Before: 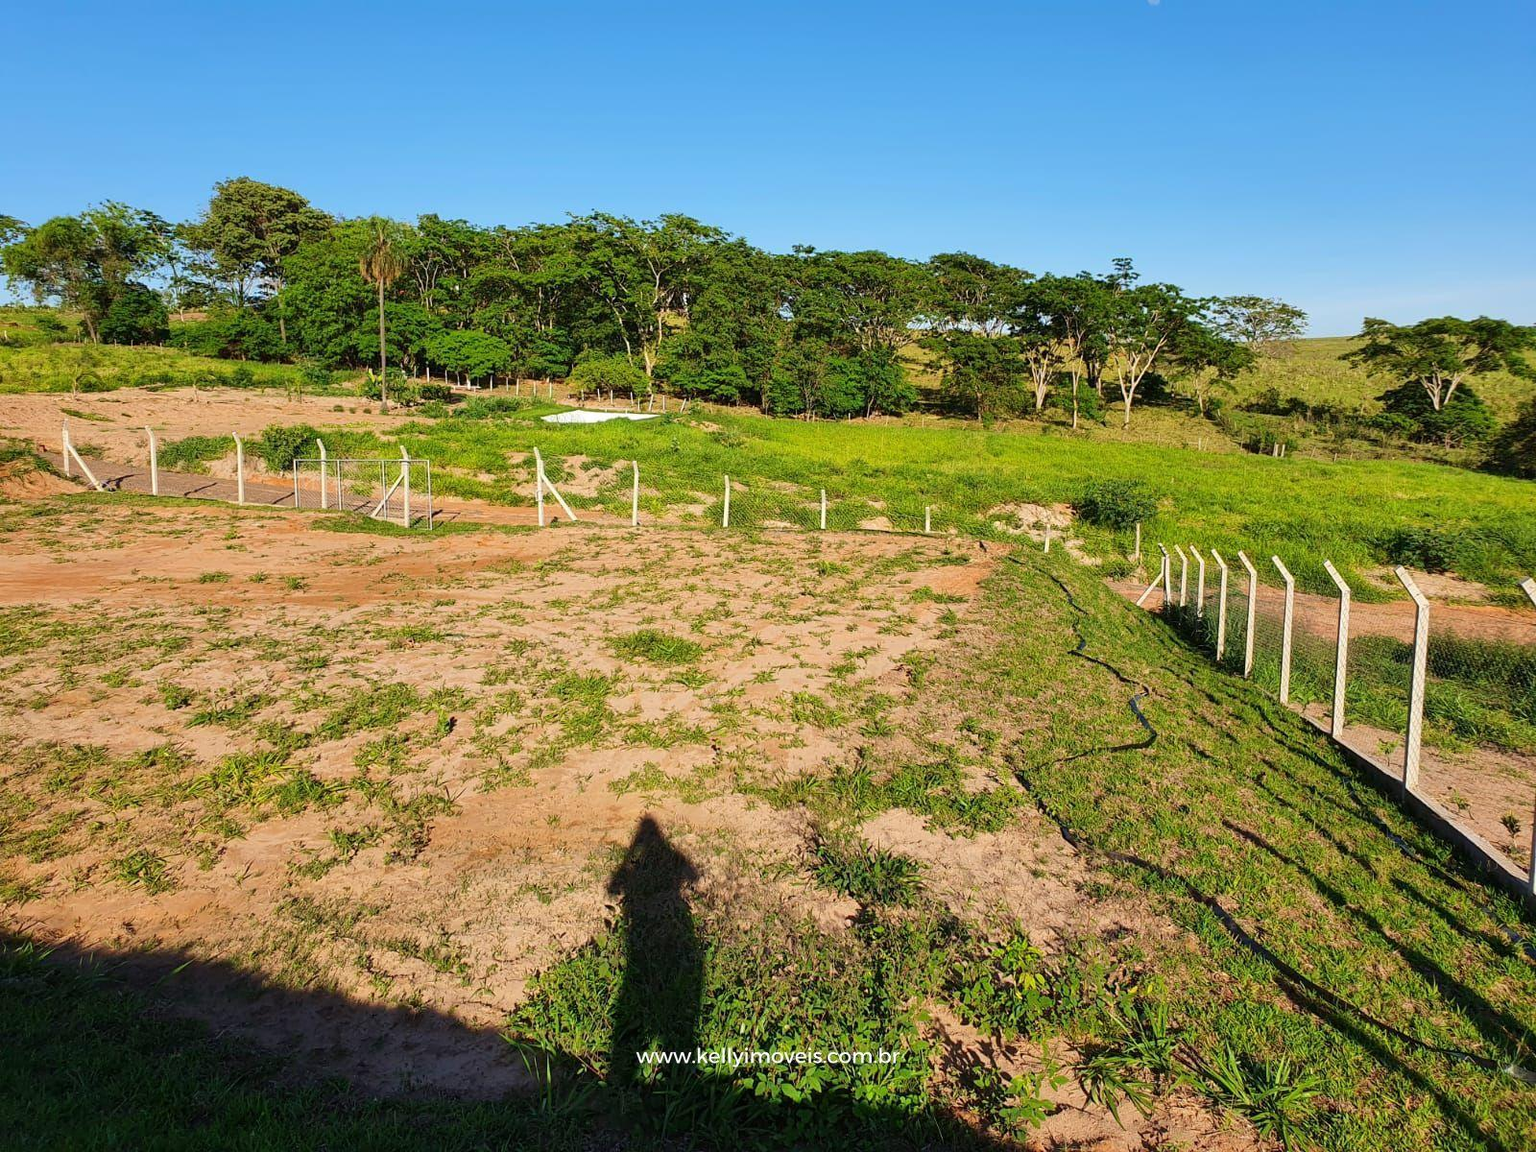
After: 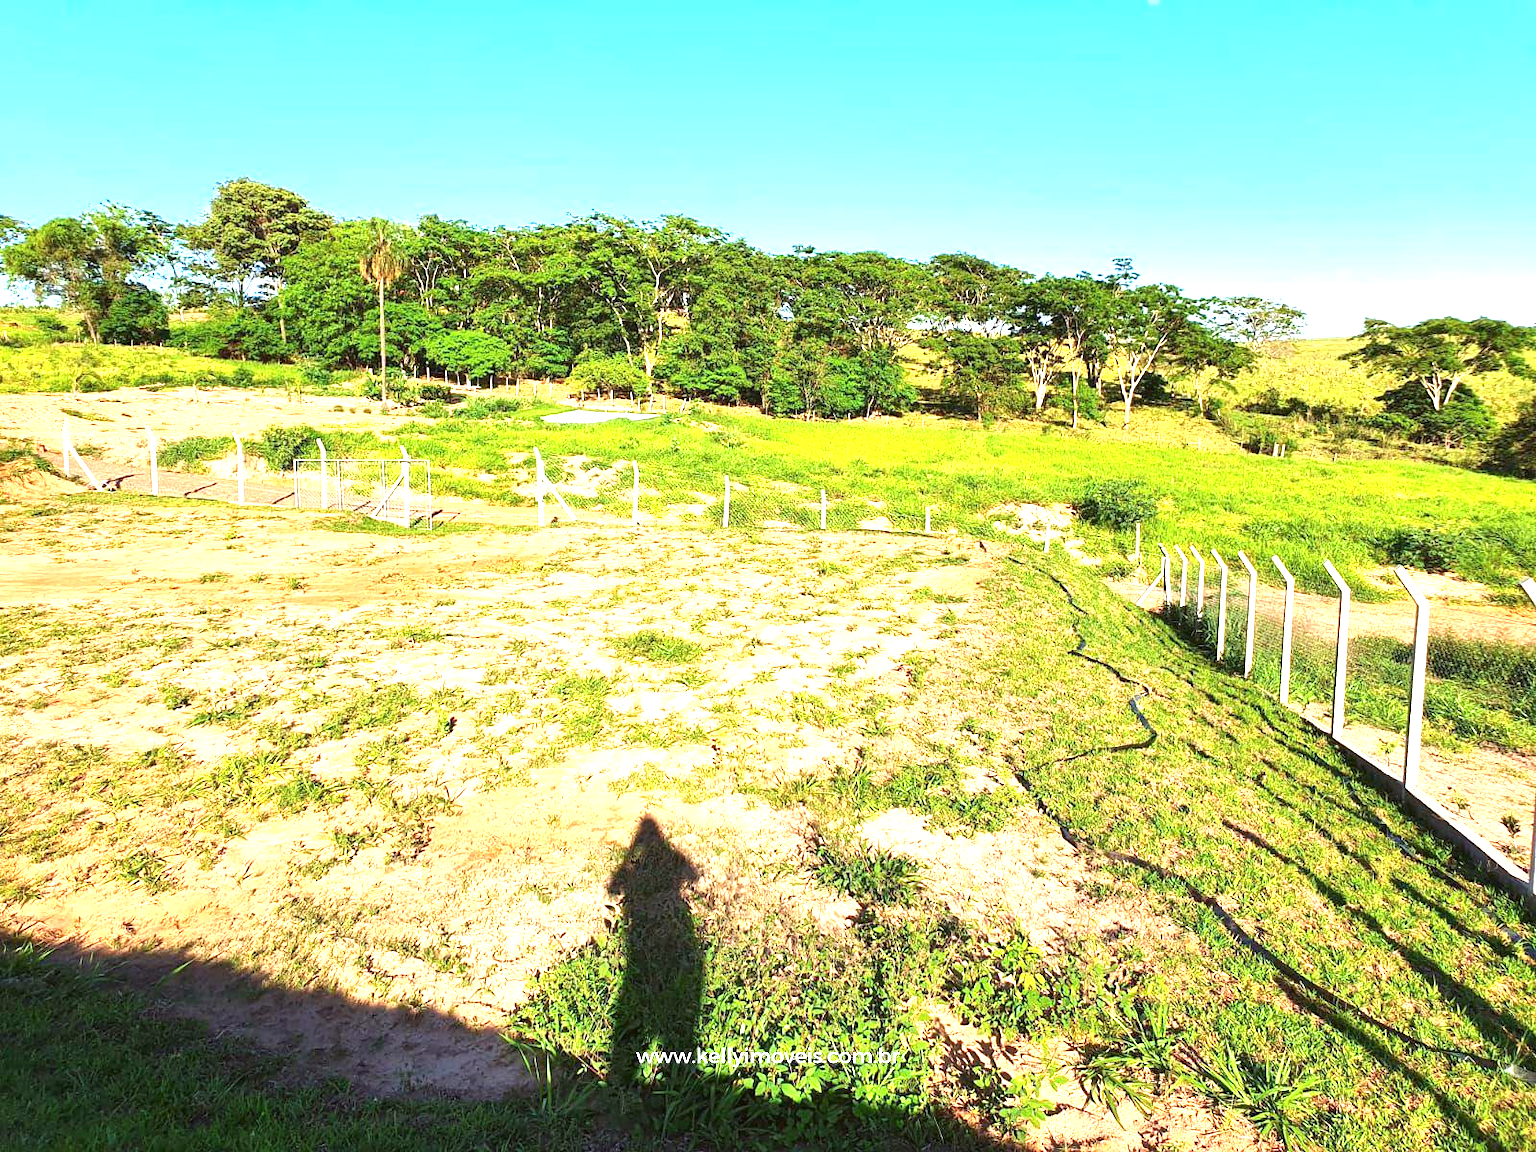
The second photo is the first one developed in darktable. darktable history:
exposure: black level correction 0, exposure 1.675 EV, compensate exposure bias true, compensate highlight preservation false
color correction: highlights a* -2.73, highlights b* -2.09, shadows a* 2.41, shadows b* 2.73
